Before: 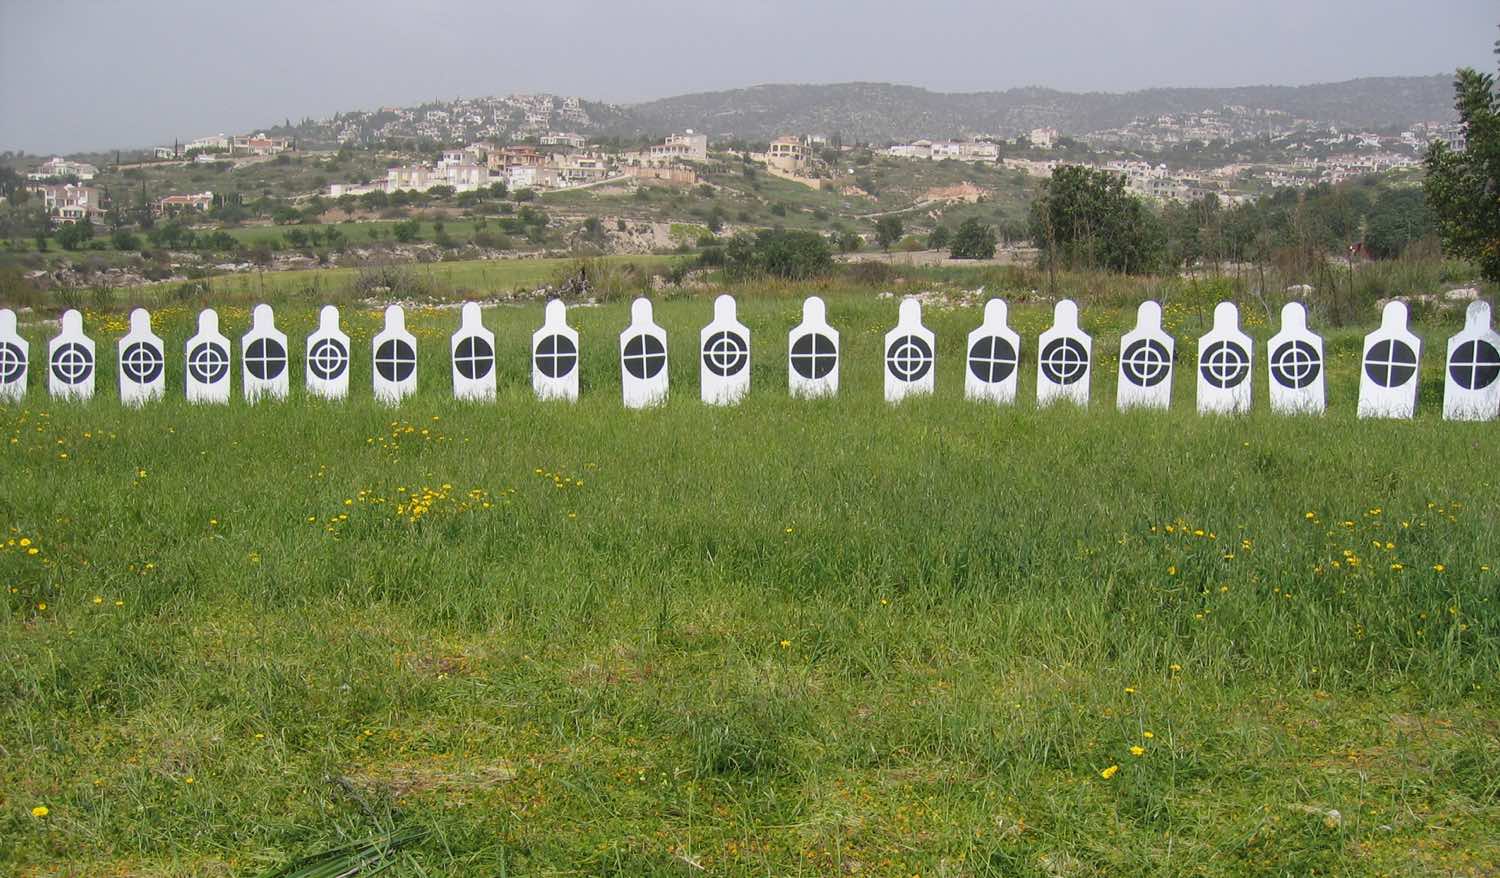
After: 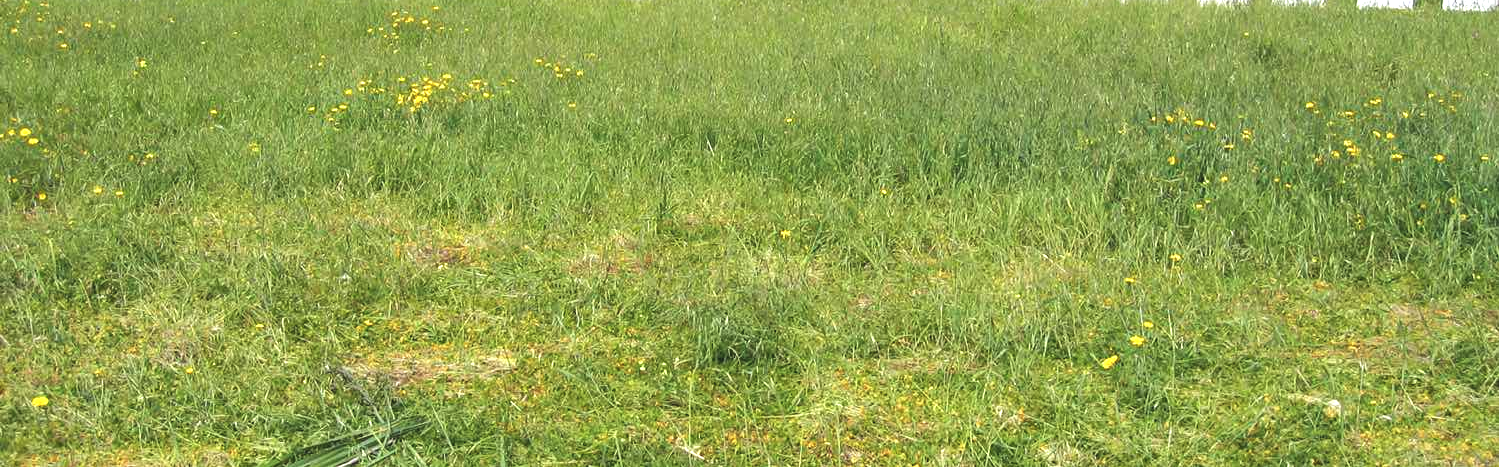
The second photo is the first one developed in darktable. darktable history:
contrast equalizer: octaves 7, y [[0.509, 0.517, 0.523, 0.523, 0.517, 0.509], [0.5 ×6], [0.5 ×6], [0 ×6], [0 ×6]]
exposure: black level correction -0.005, exposure 1 EV, compensate highlight preservation false
crop and rotate: top 46.754%, right 0.039%
